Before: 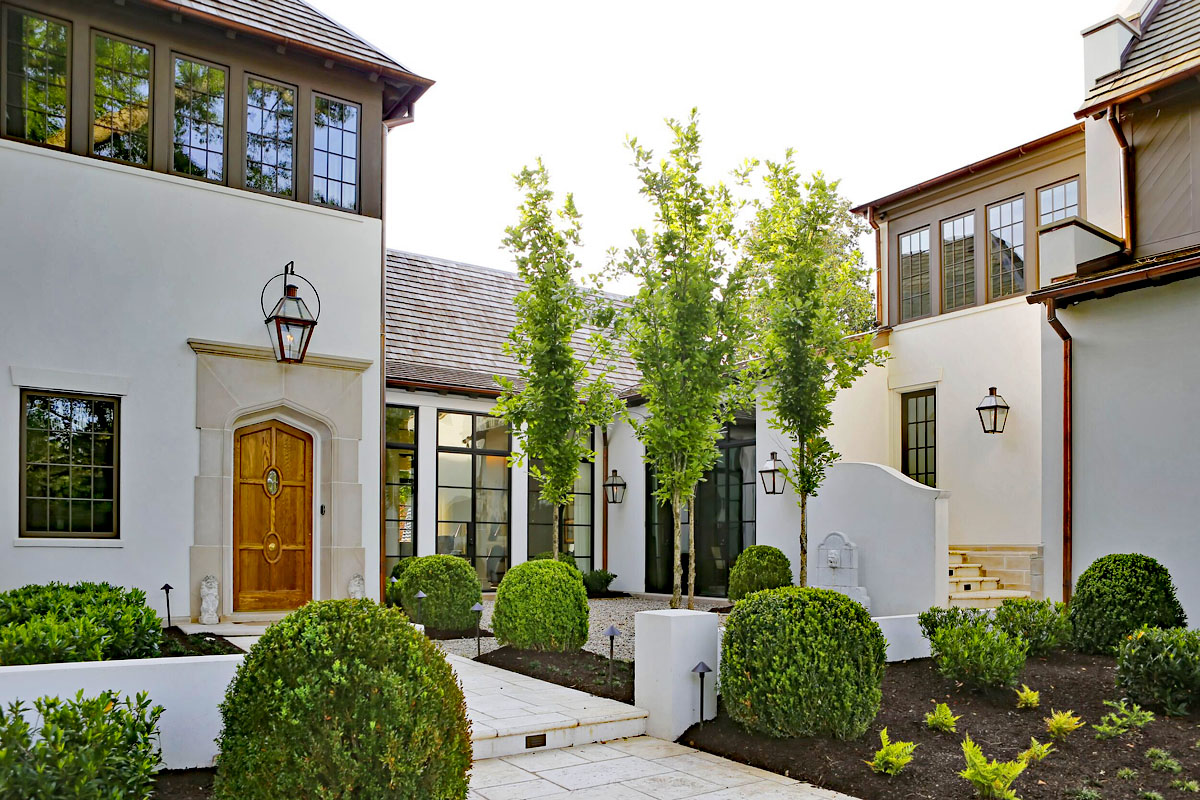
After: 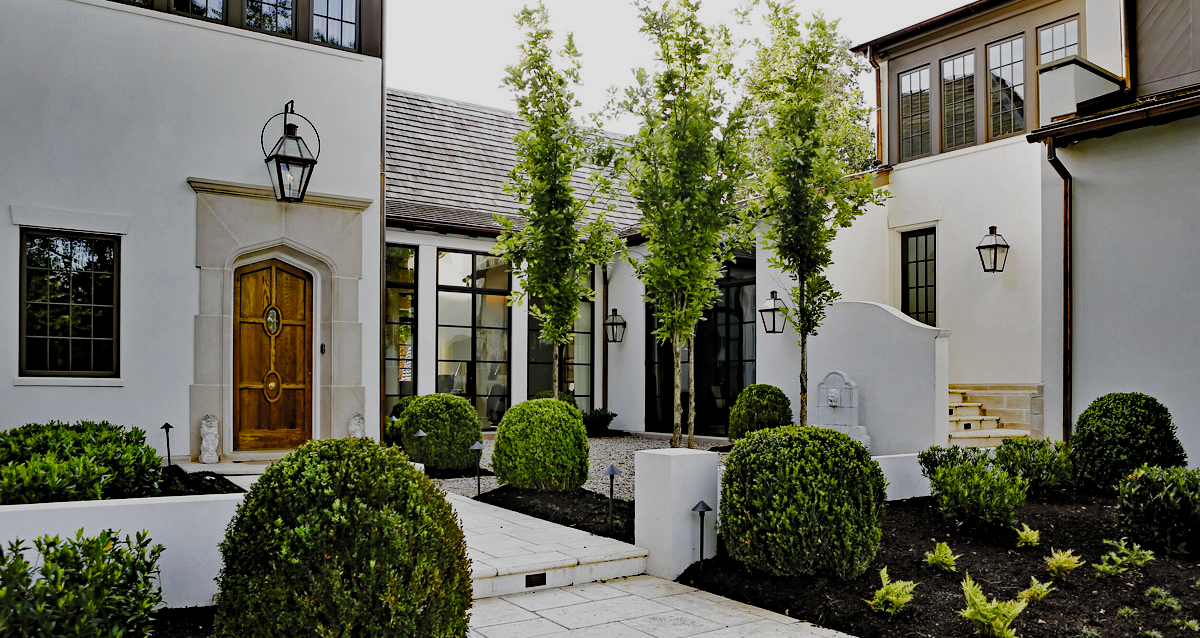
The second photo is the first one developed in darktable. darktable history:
tone equalizer: on, module defaults
levels: white 99.92%, levels [0.029, 0.545, 0.971]
filmic rgb: black relative exposure -5.03 EV, white relative exposure 3.96 EV, hardness 2.89, contrast 1.299, highlights saturation mix -31.33%, add noise in highlights 0, preserve chrominance no, color science v3 (2019), use custom middle-gray values true, contrast in highlights soft
exposure: black level correction -0.013, exposure -0.189 EV, compensate exposure bias true, compensate highlight preservation false
crop and rotate: top 20.202%
